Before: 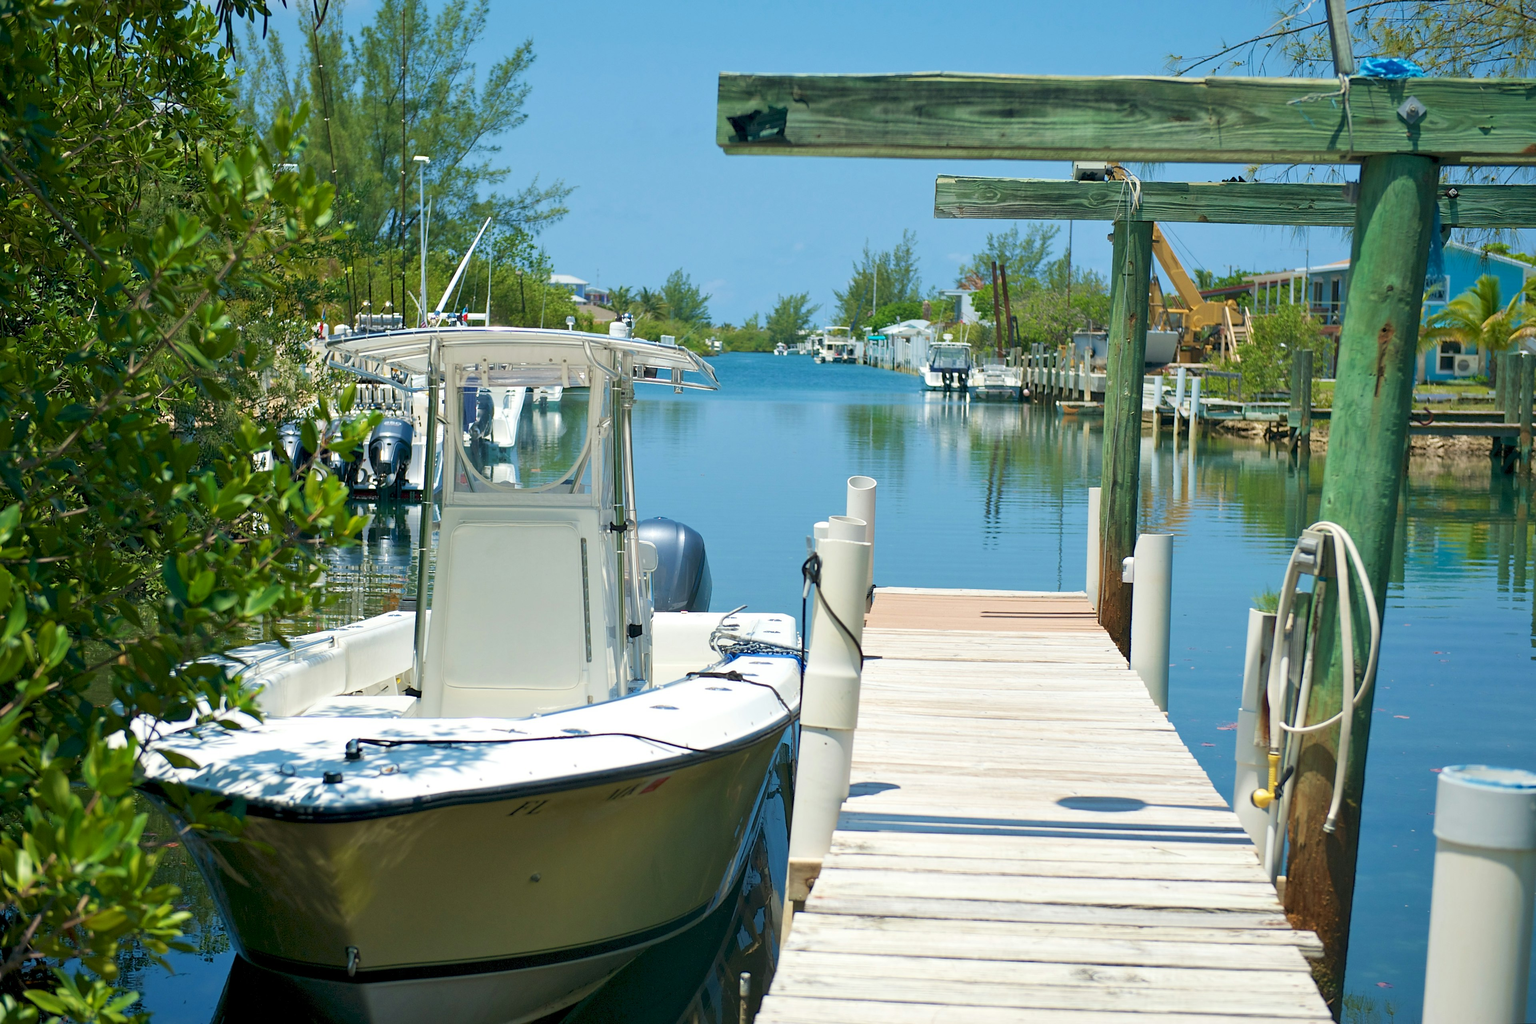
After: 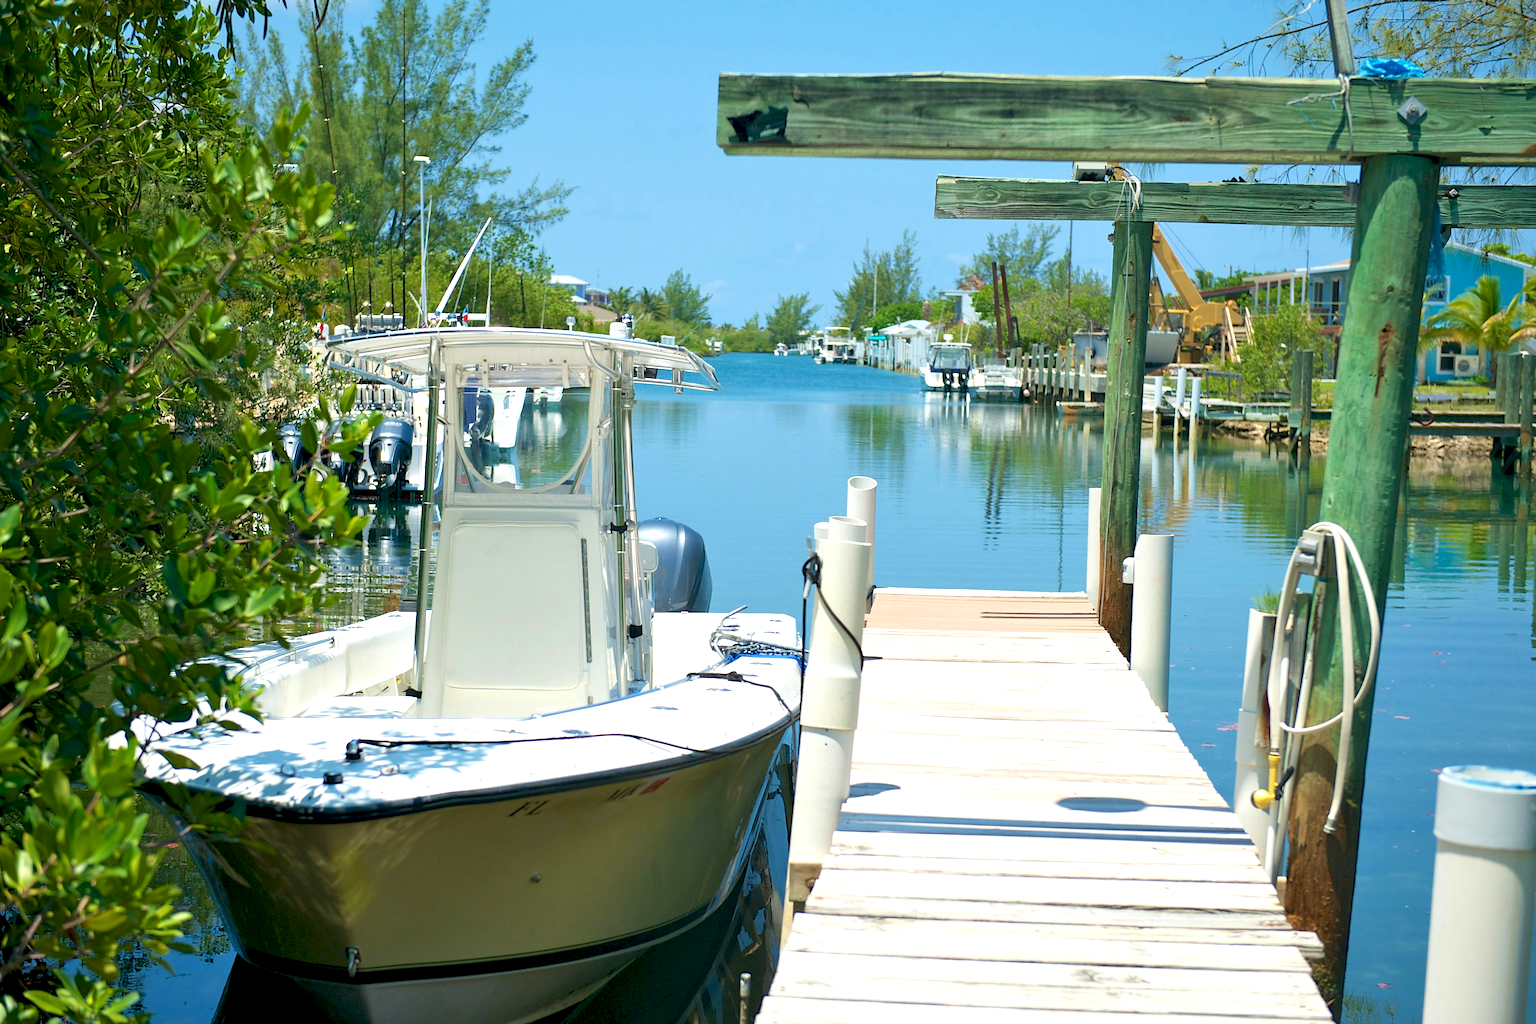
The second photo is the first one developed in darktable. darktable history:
exposure: black level correction 0.004, exposure 0.413 EV, compensate highlight preservation false
